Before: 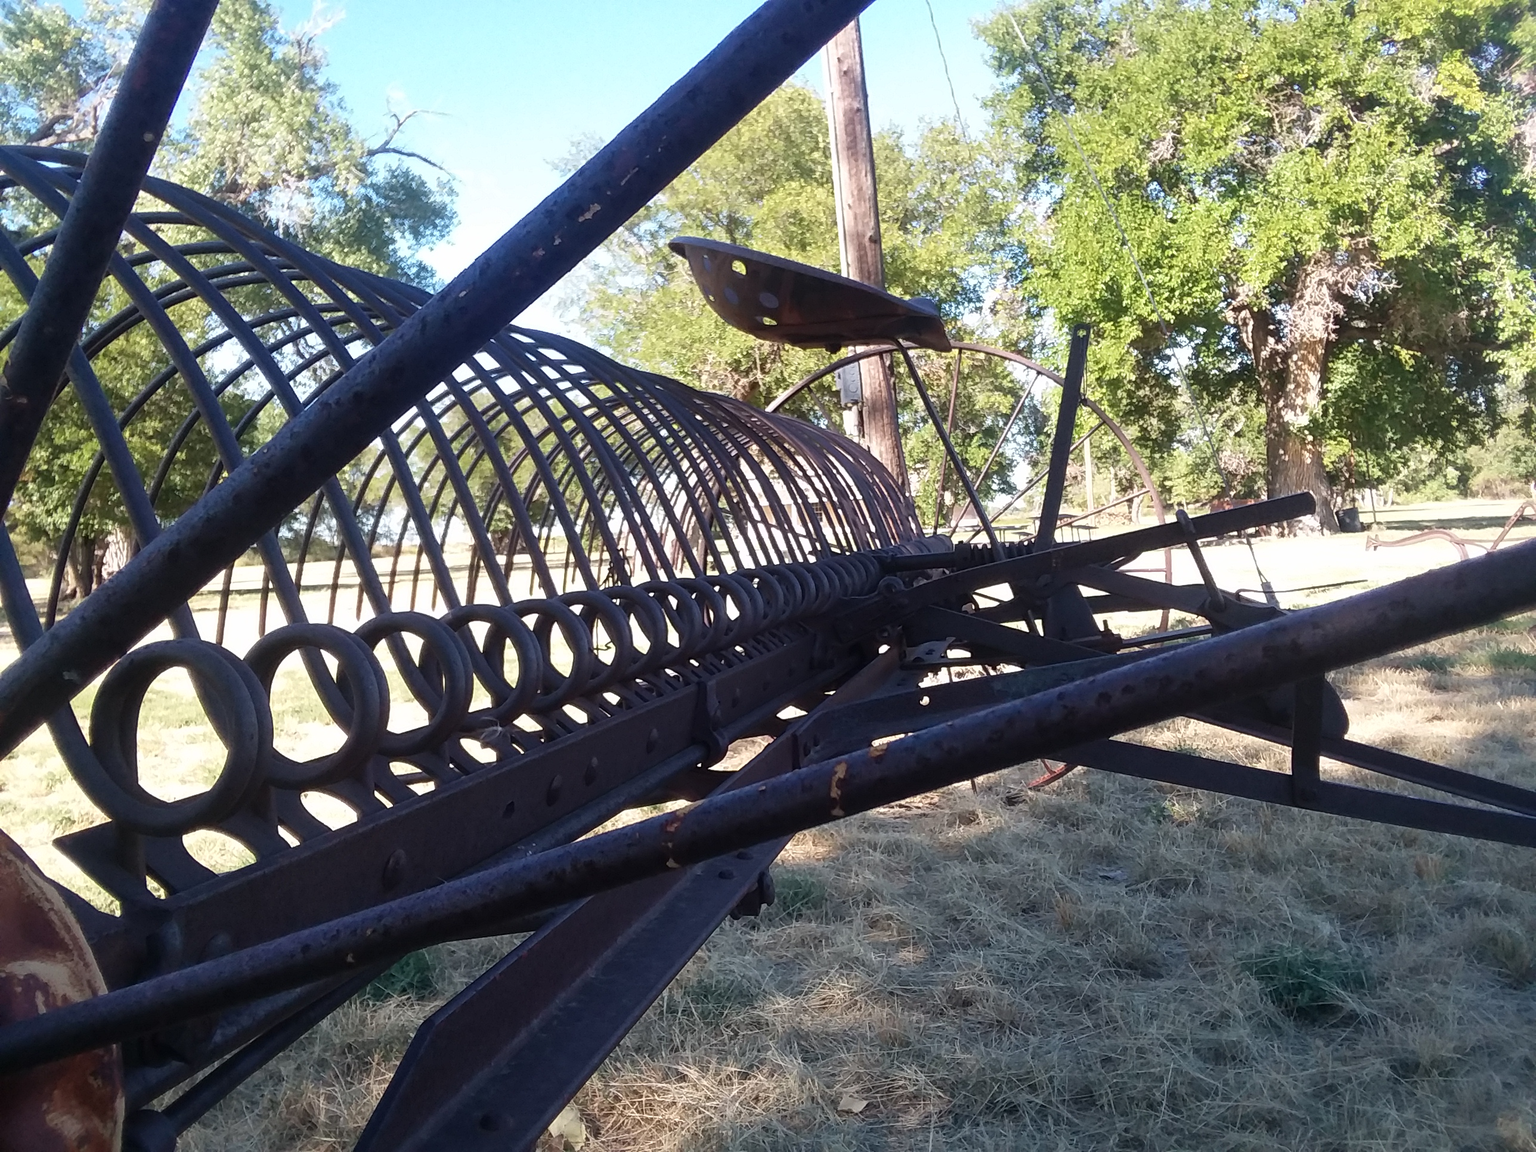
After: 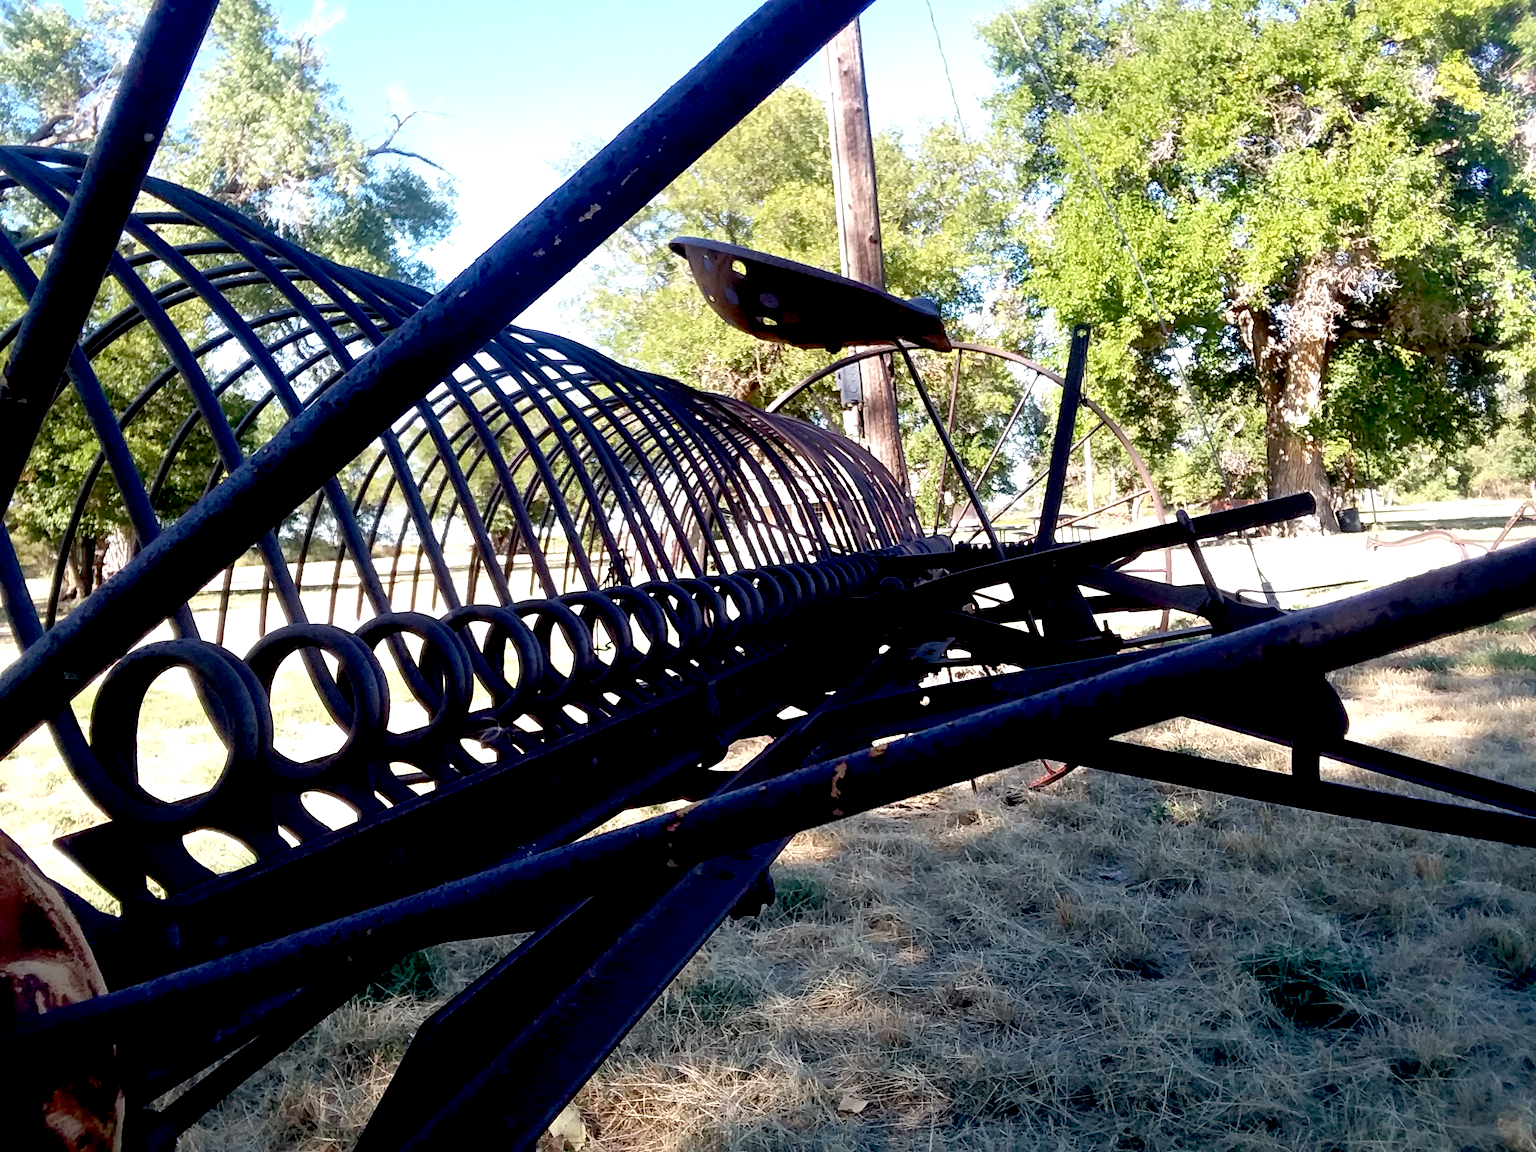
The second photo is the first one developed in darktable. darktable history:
exposure: black level correction 0.032, exposure 0.305 EV, compensate exposure bias true, compensate highlight preservation false
